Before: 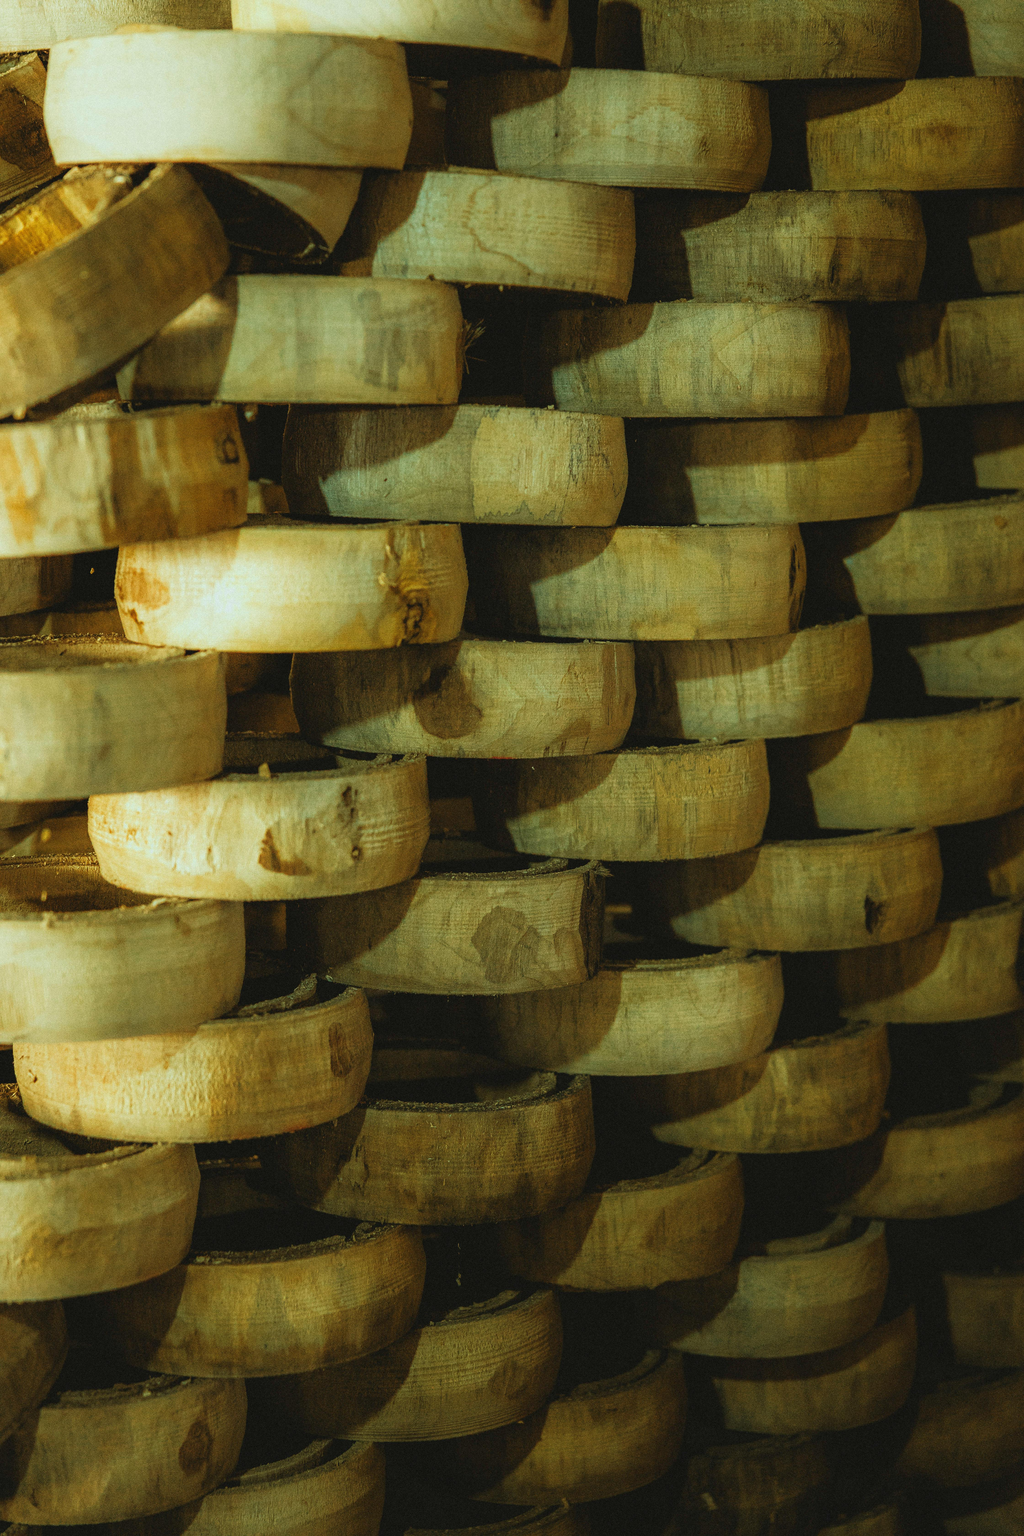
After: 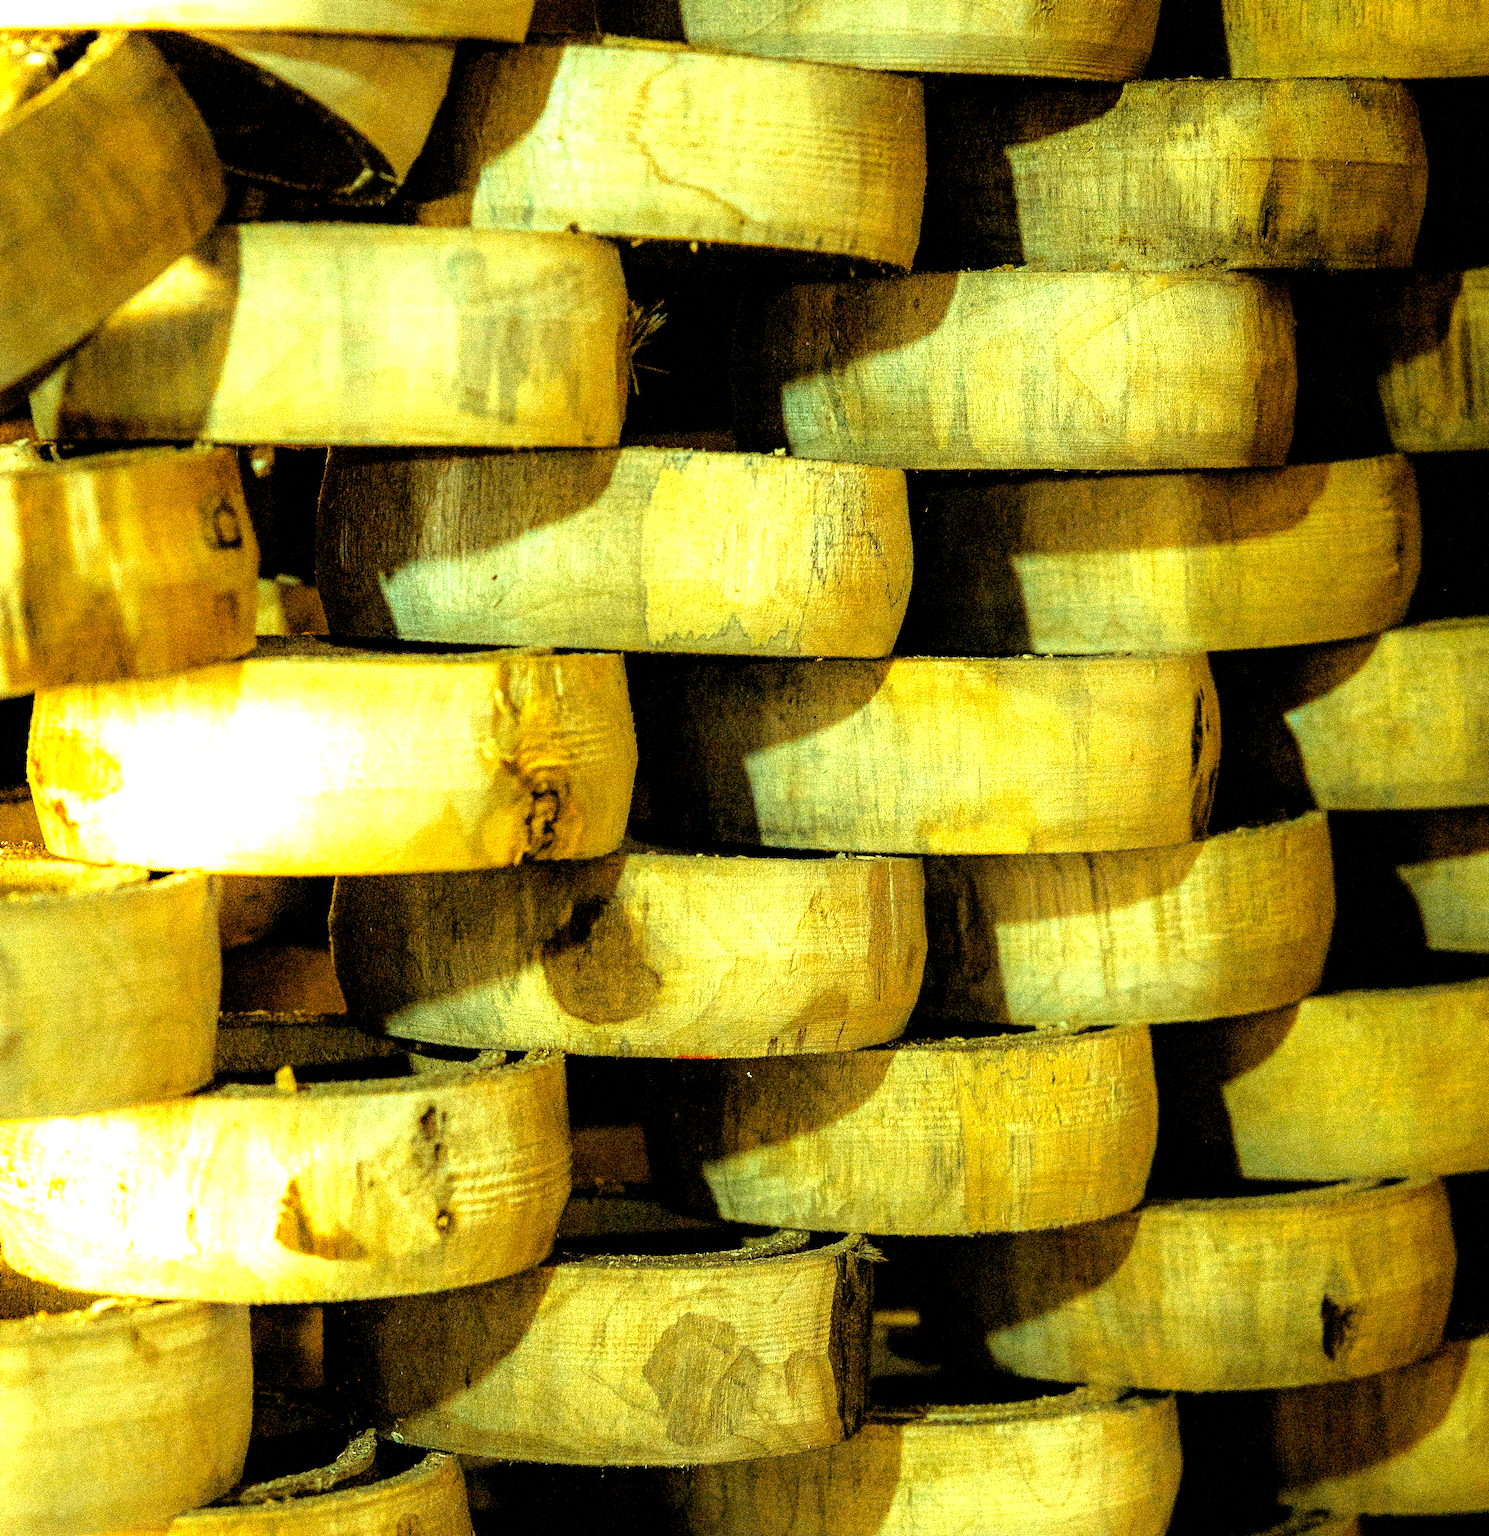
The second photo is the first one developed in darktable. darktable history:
exposure: black level correction 0.014, exposure 1.762 EV, compensate exposure bias true, compensate highlight preservation false
color balance rgb: perceptual saturation grading › global saturation 17.175%
crop and rotate: left 9.684%, top 9.478%, right 5.996%, bottom 32.547%
